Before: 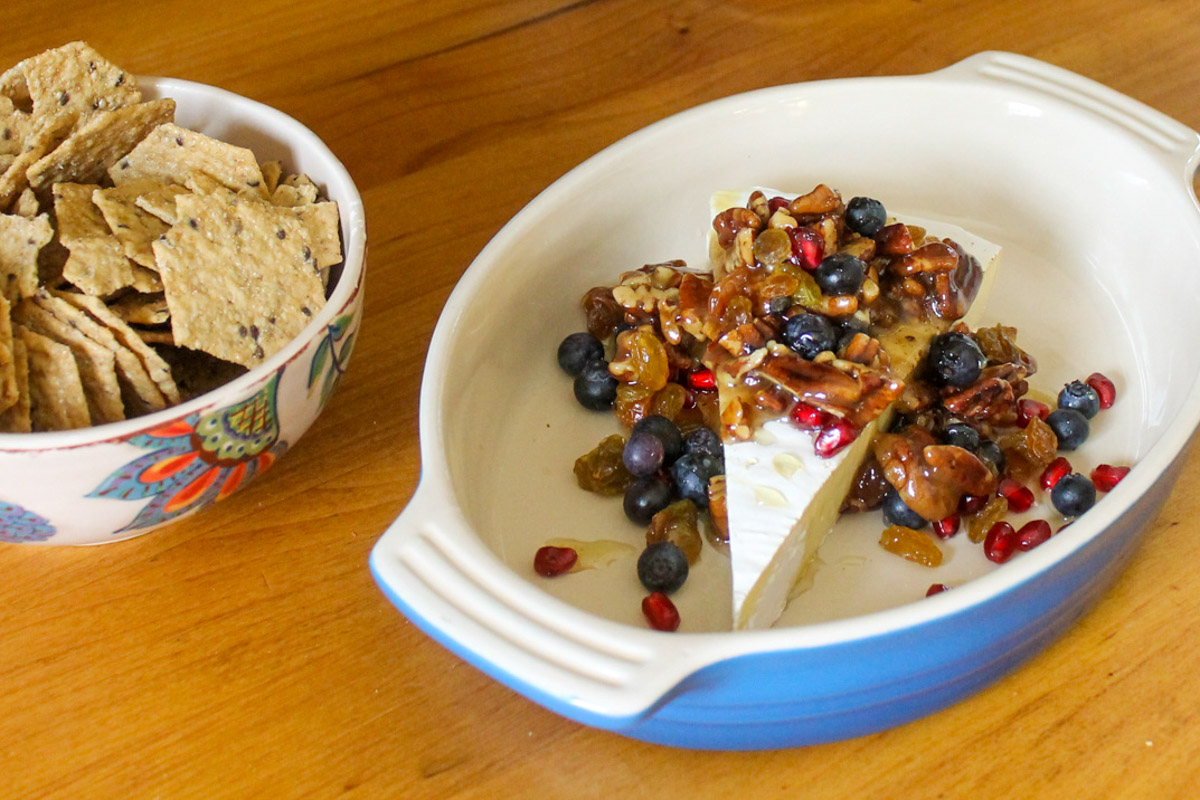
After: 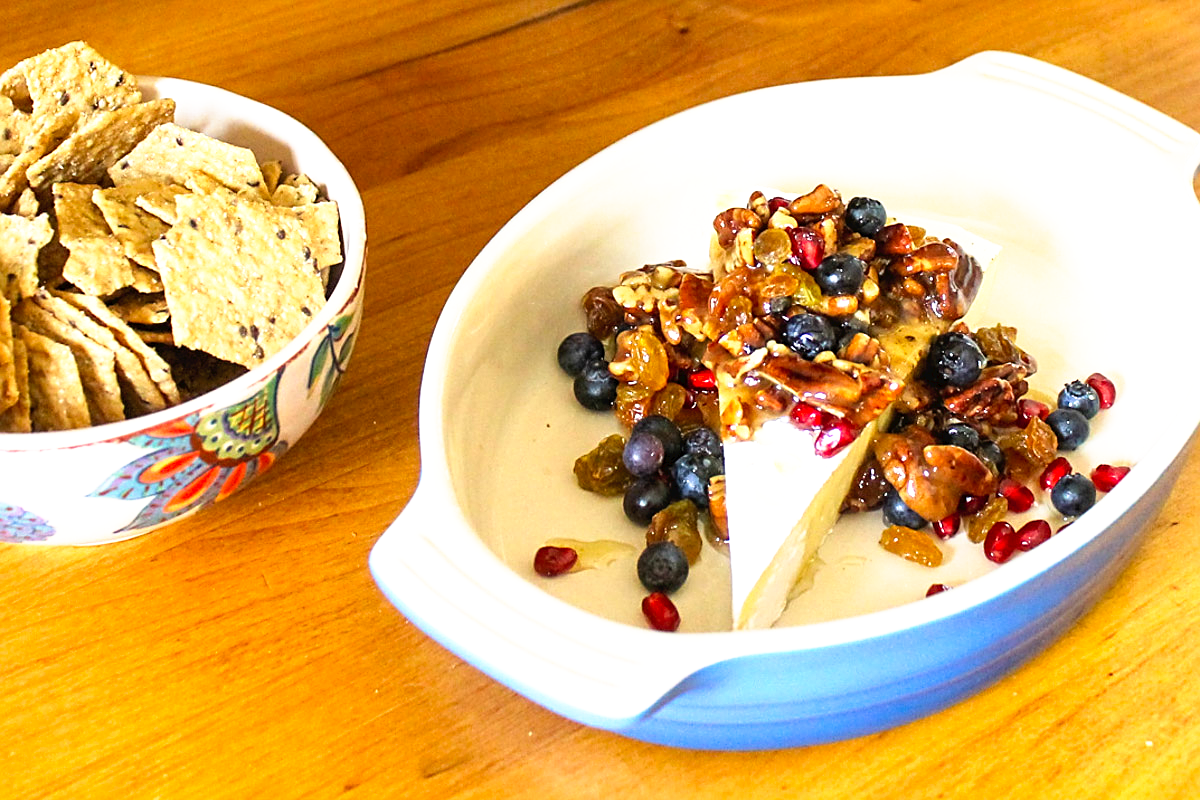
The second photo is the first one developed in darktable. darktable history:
tone curve: curves: ch0 [(0, 0) (0.003, 0.028) (0.011, 0.028) (0.025, 0.026) (0.044, 0.036) (0.069, 0.06) (0.1, 0.101) (0.136, 0.15) (0.177, 0.203) (0.224, 0.271) (0.277, 0.345) (0.335, 0.422) (0.399, 0.515) (0.468, 0.611) (0.543, 0.716) (0.623, 0.826) (0.709, 0.942) (0.801, 0.992) (0.898, 1) (1, 1)], preserve colors none
sharpen: on, module defaults
